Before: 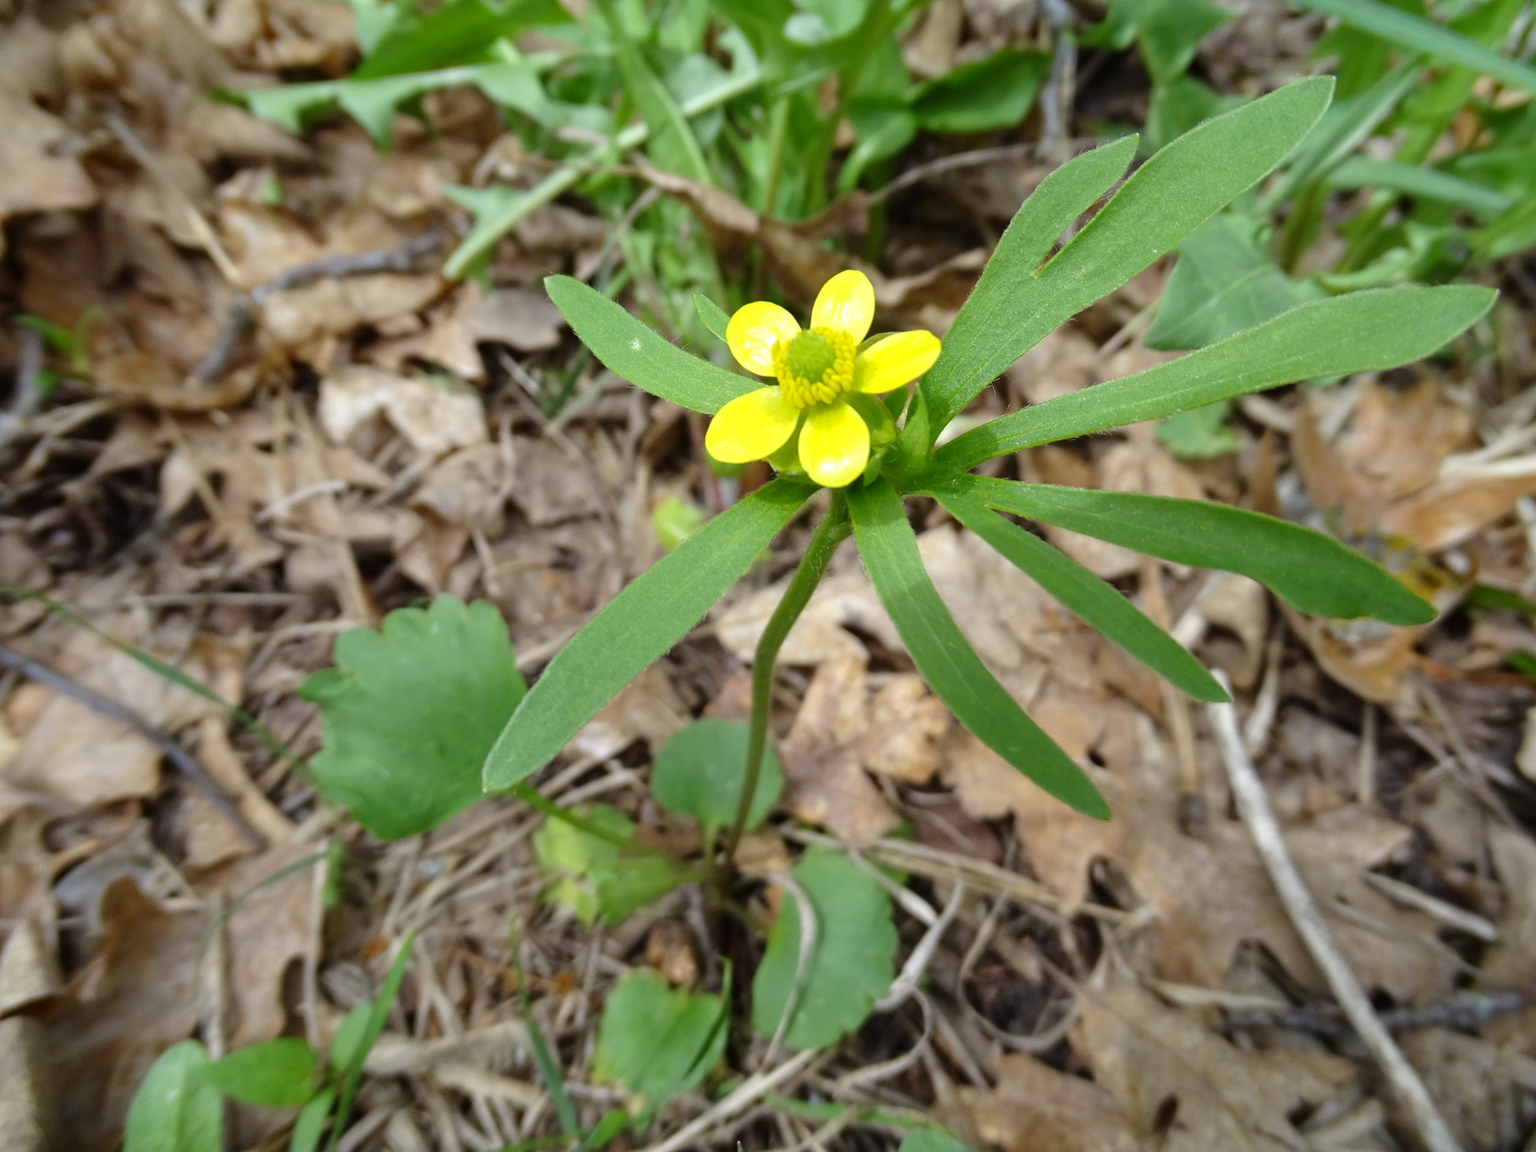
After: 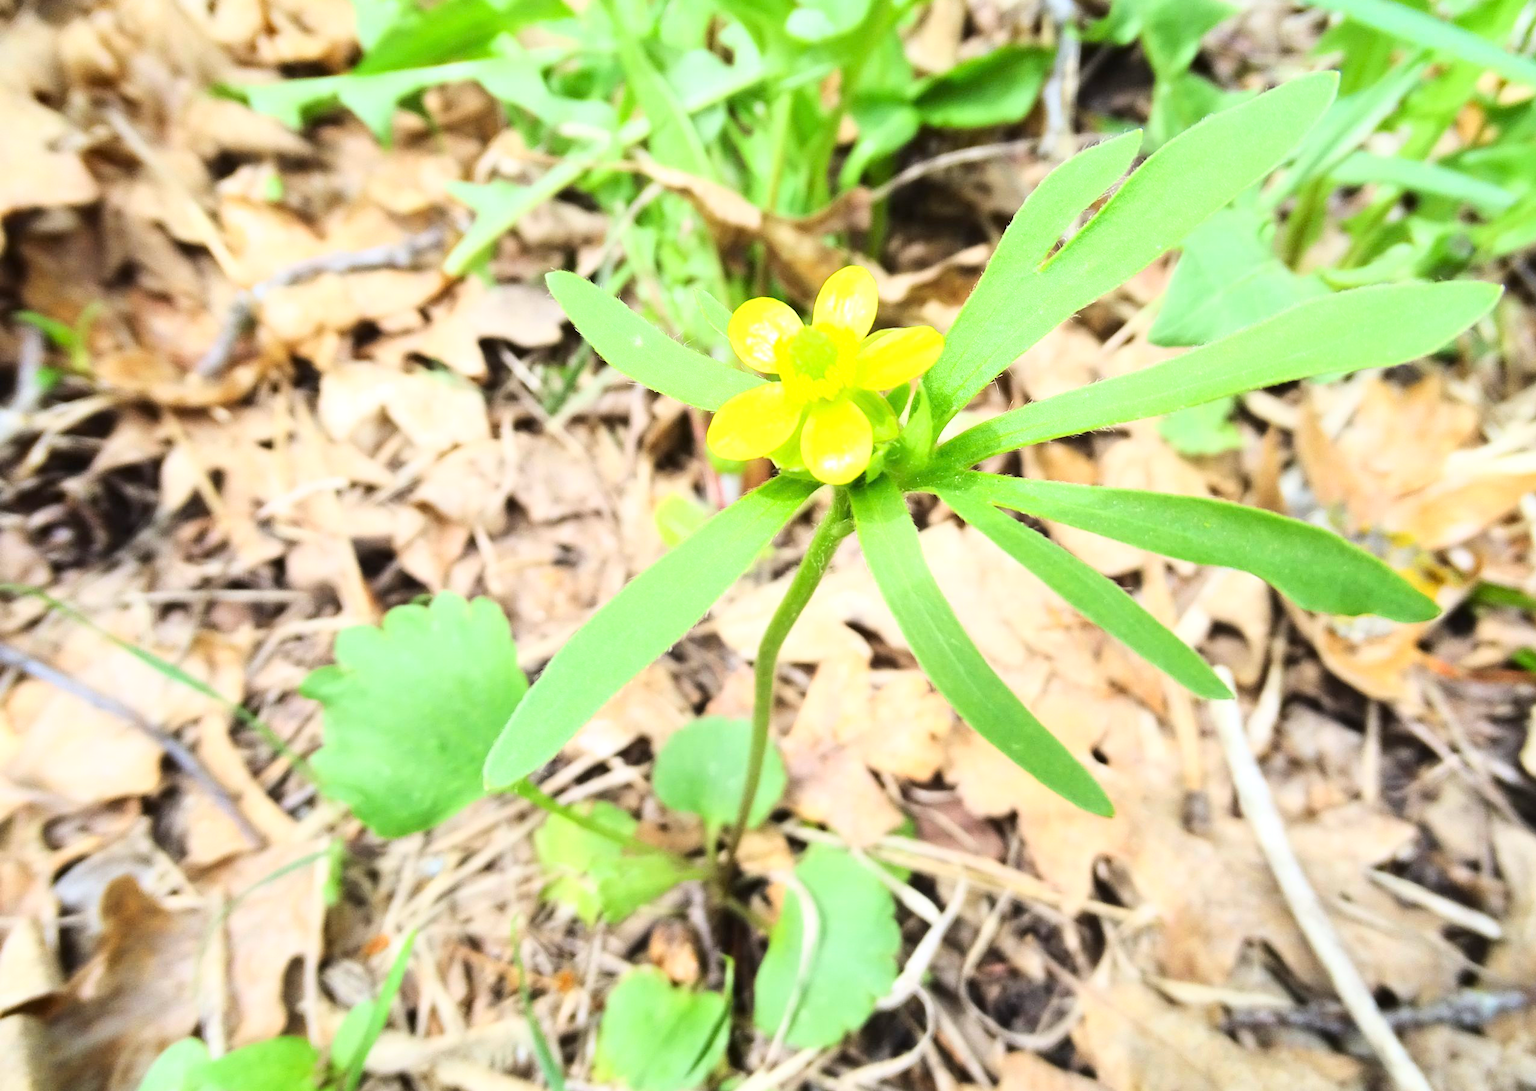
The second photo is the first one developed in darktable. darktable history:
base curve: curves: ch0 [(0, 0) (0.018, 0.026) (0.143, 0.37) (0.33, 0.731) (0.458, 0.853) (0.735, 0.965) (0.905, 0.986) (1, 1)]
crop: top 0.448%, right 0.264%, bottom 5.045%
exposure: exposure 0.657 EV, compensate highlight preservation false
